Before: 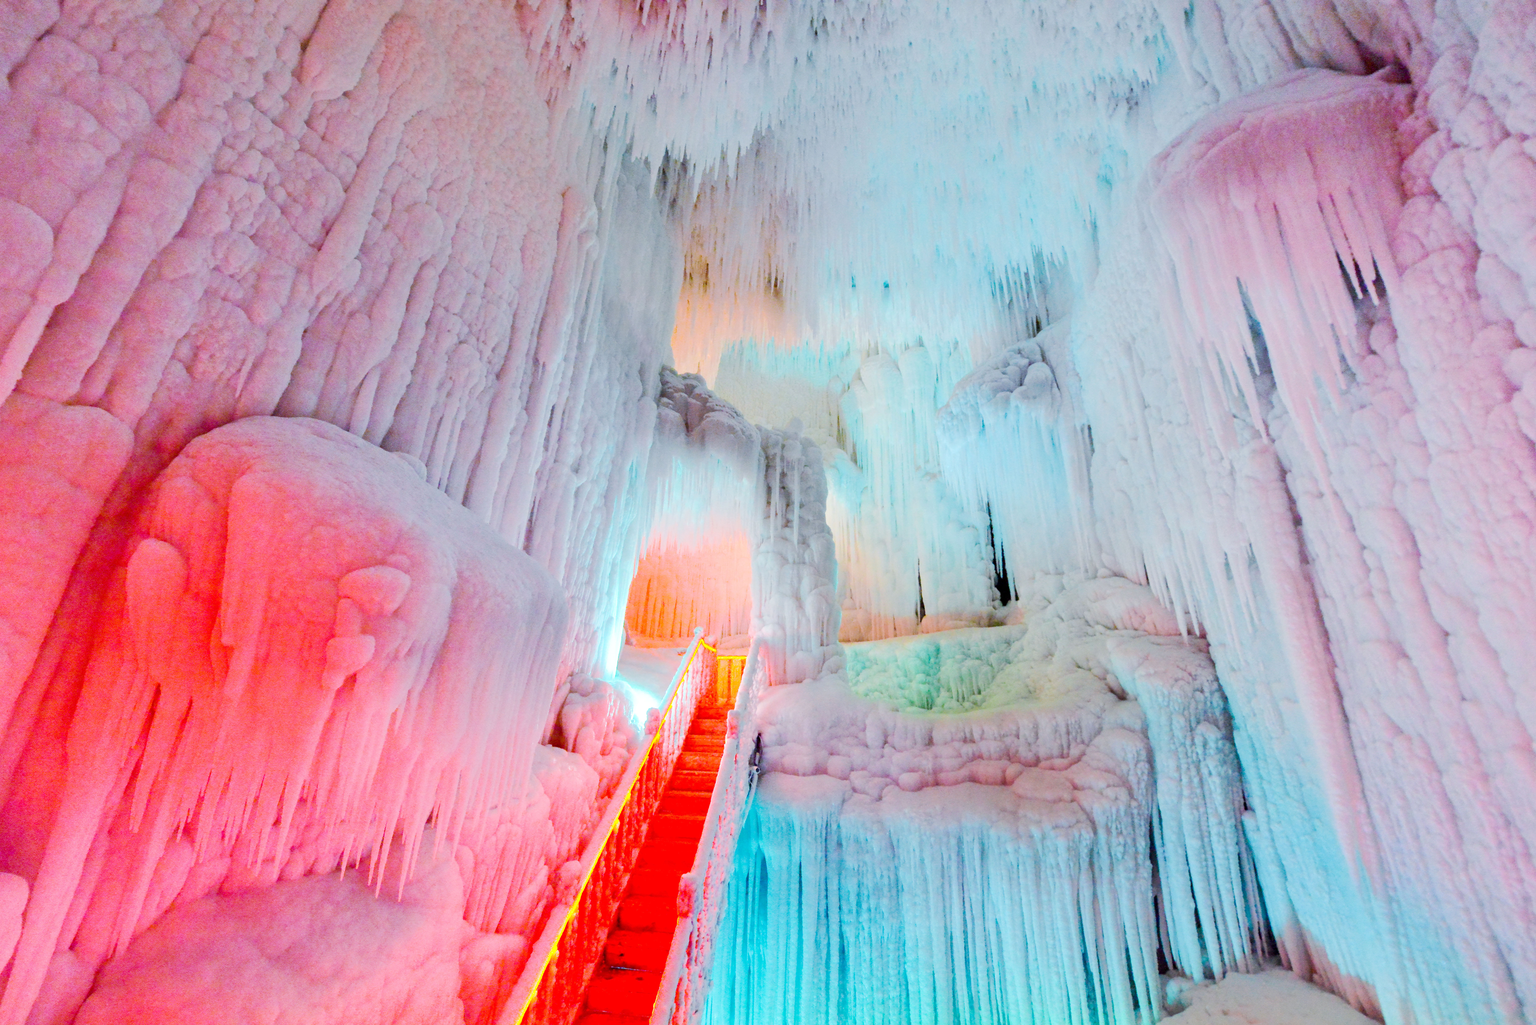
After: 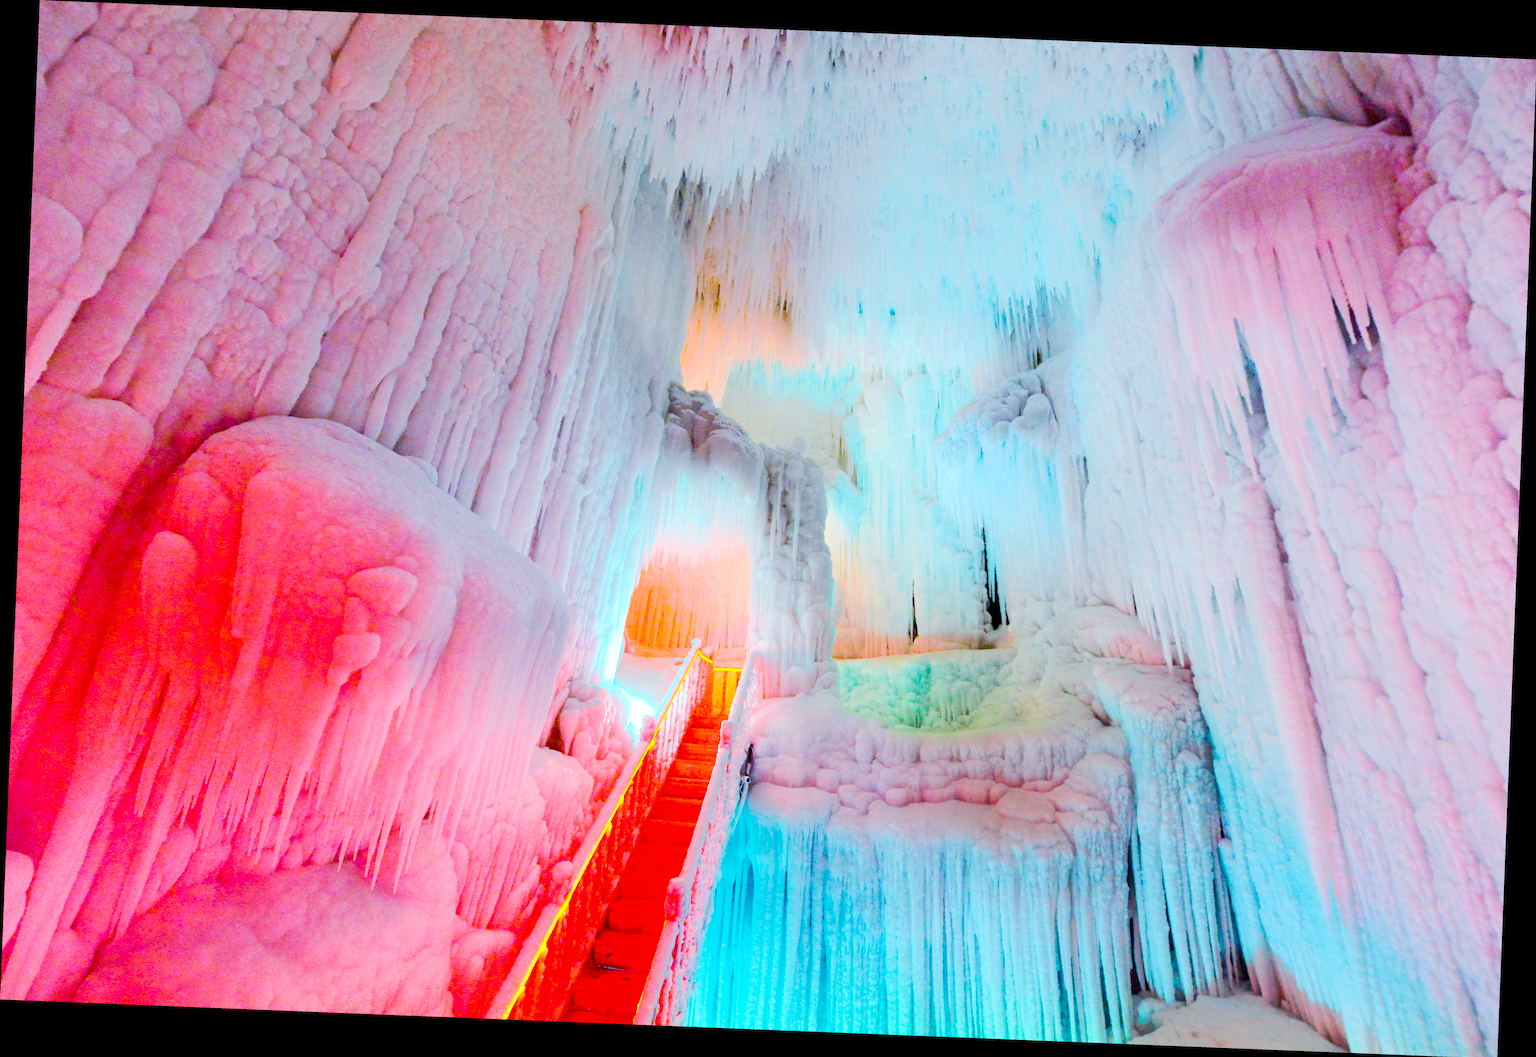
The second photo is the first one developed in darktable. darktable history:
shadows and highlights: shadows 0, highlights 40
rotate and perspective: rotation 2.27°, automatic cropping off
color balance rgb: perceptual saturation grading › global saturation 25%, global vibrance 20%
